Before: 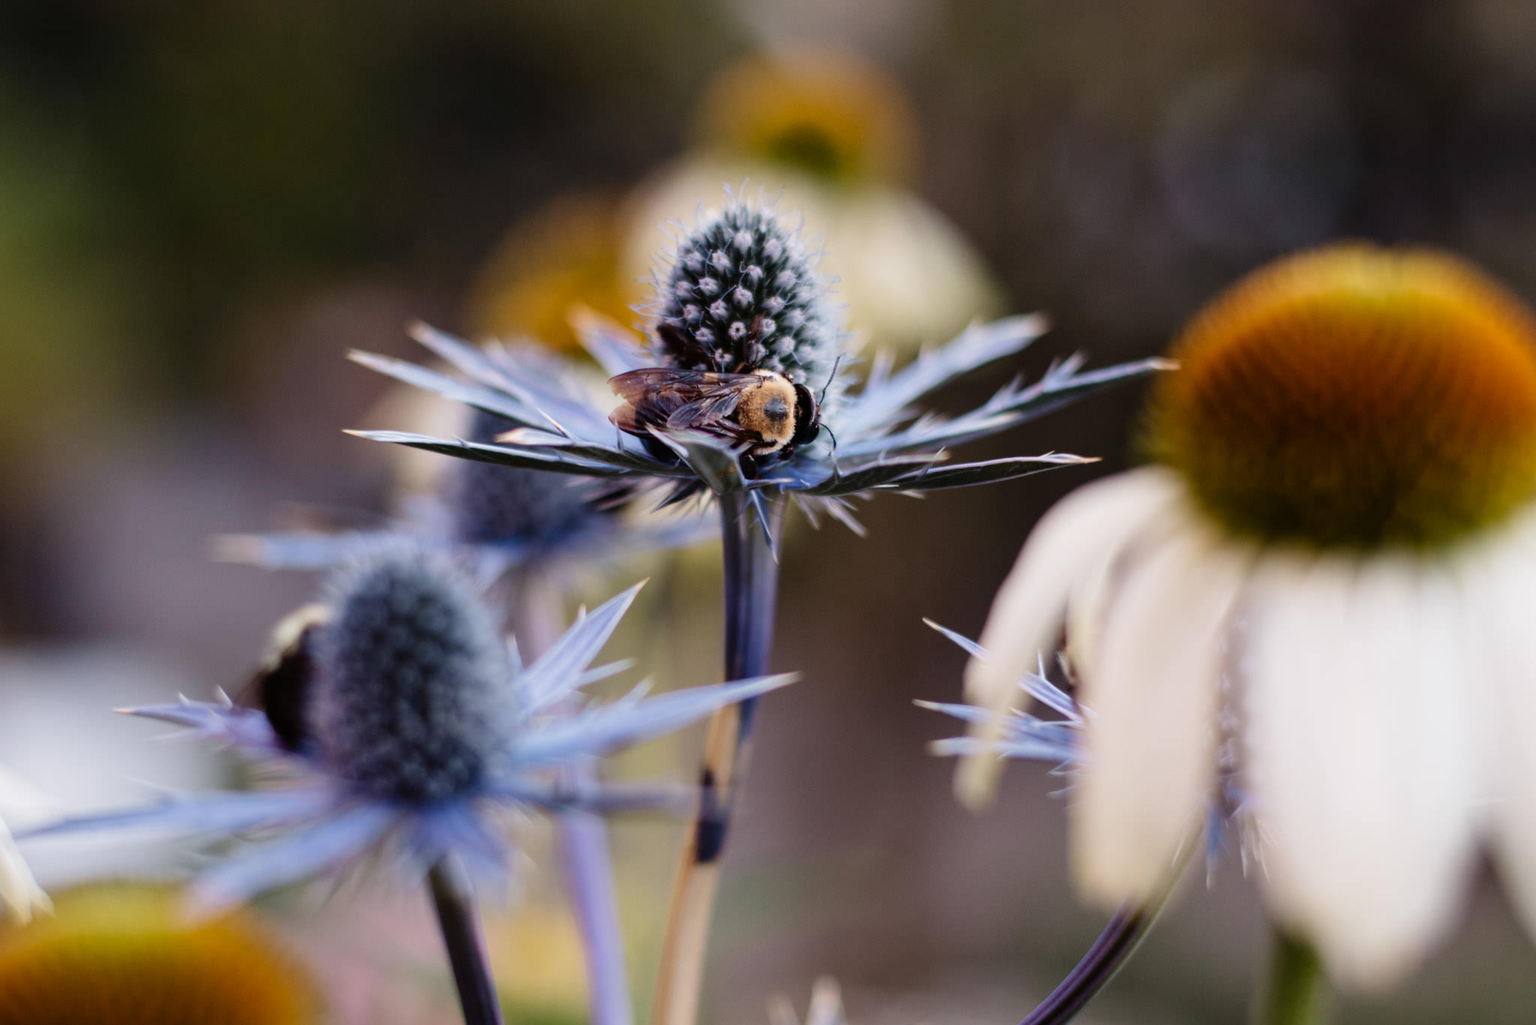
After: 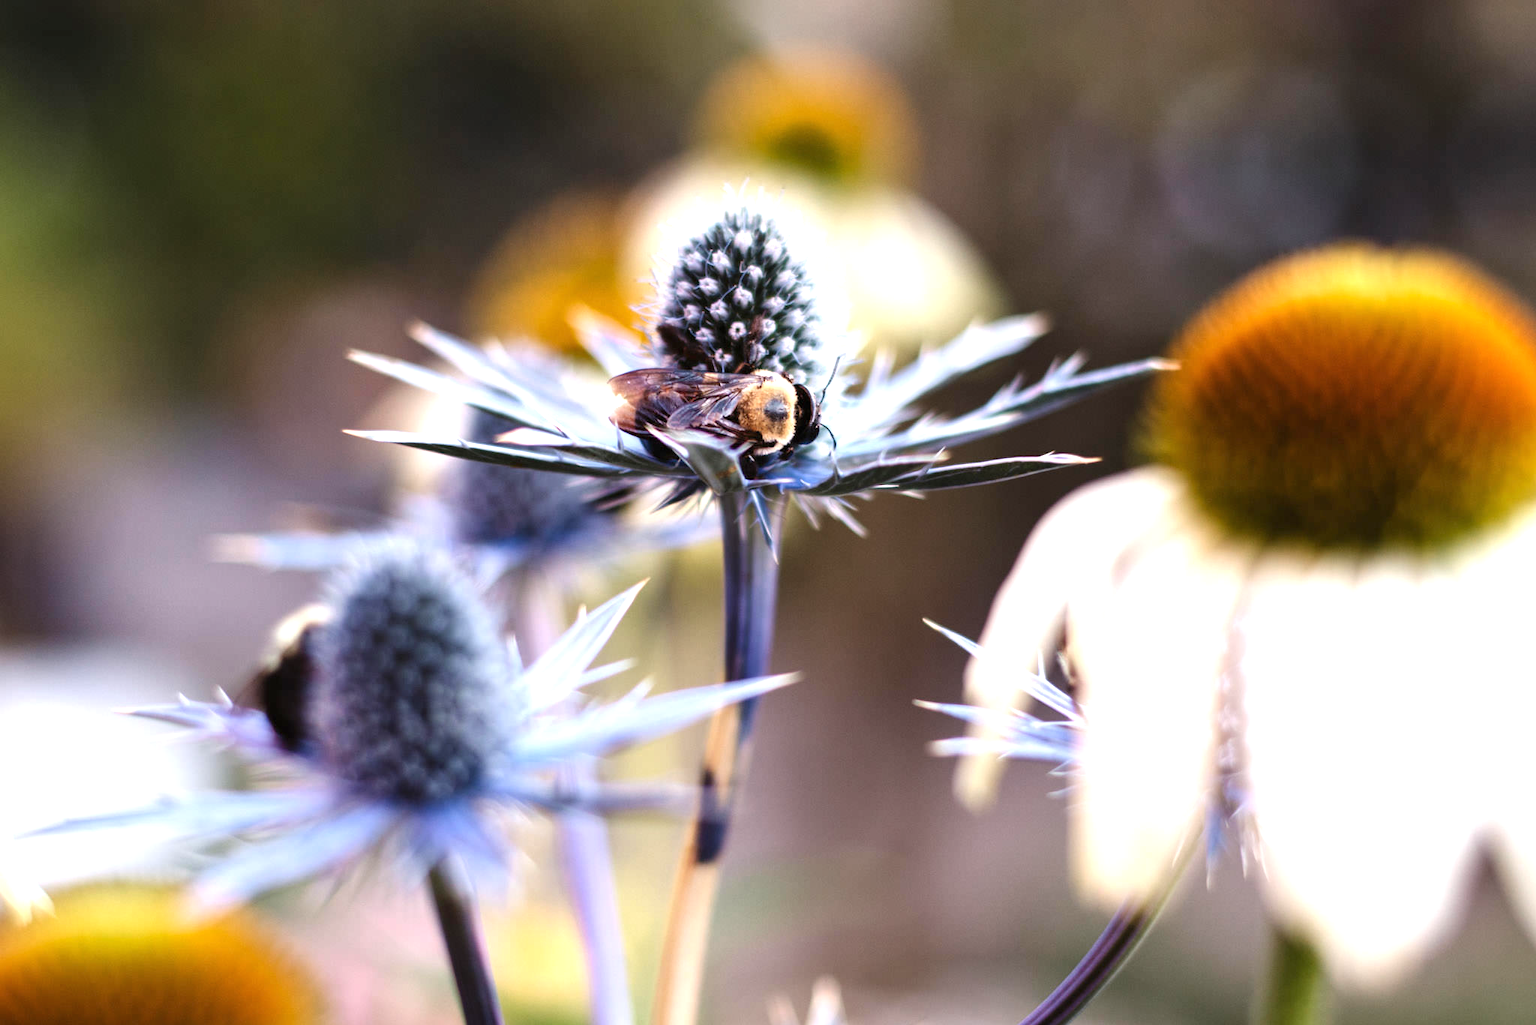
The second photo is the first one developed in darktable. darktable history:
exposure: black level correction 0, exposure 1.125 EV, compensate highlight preservation false
